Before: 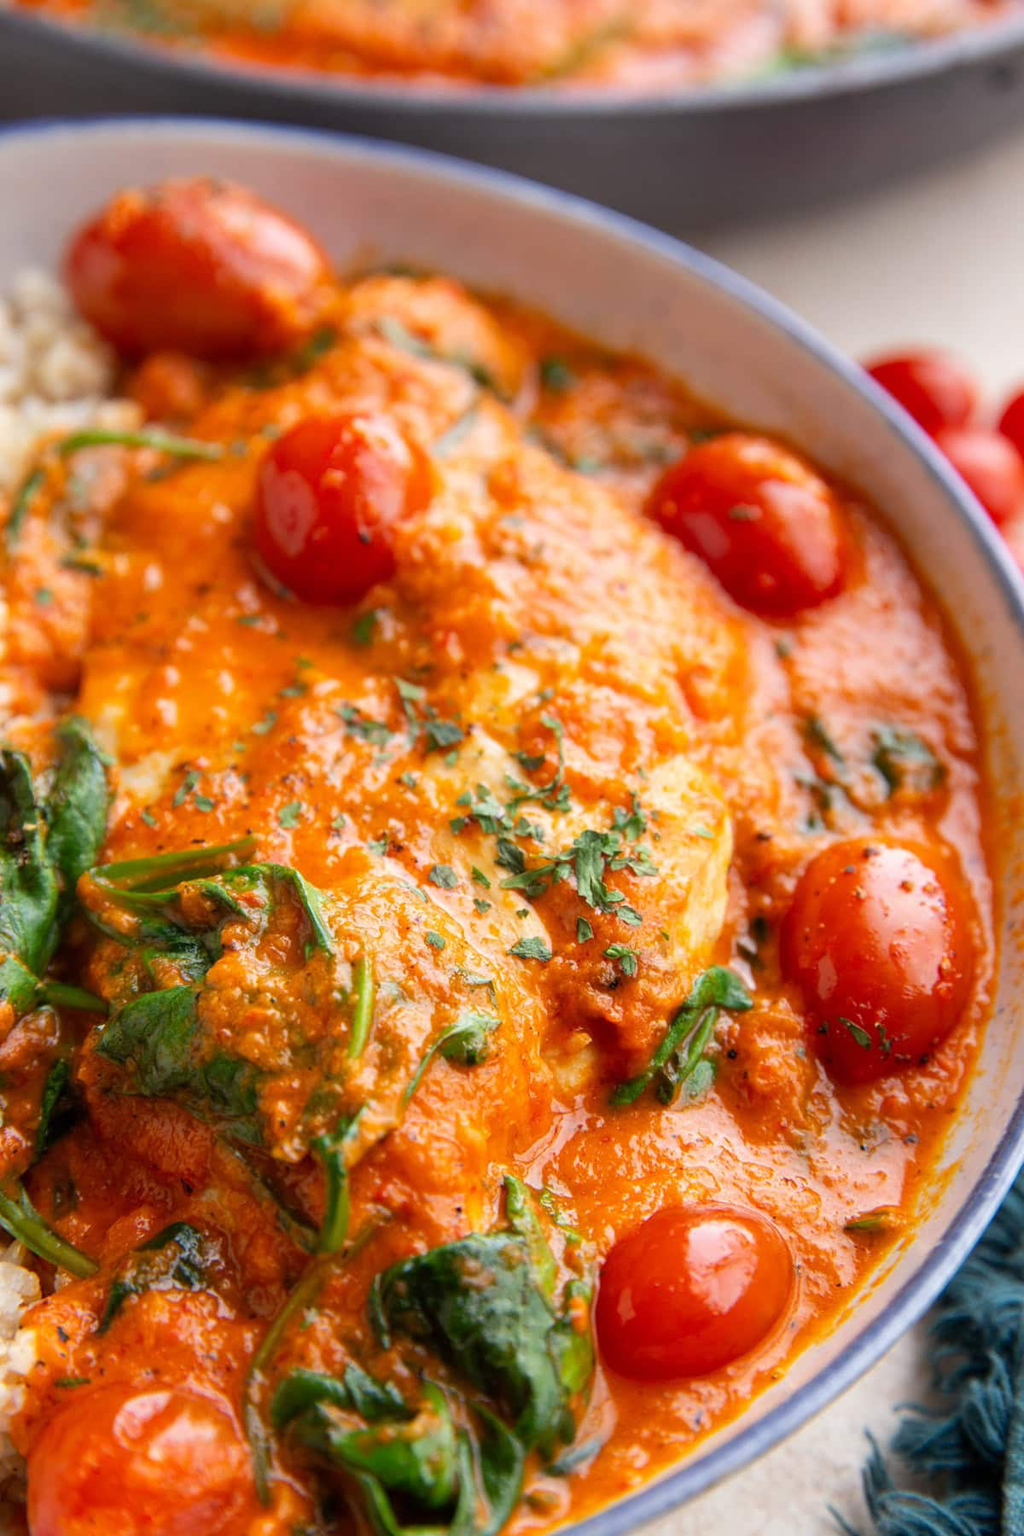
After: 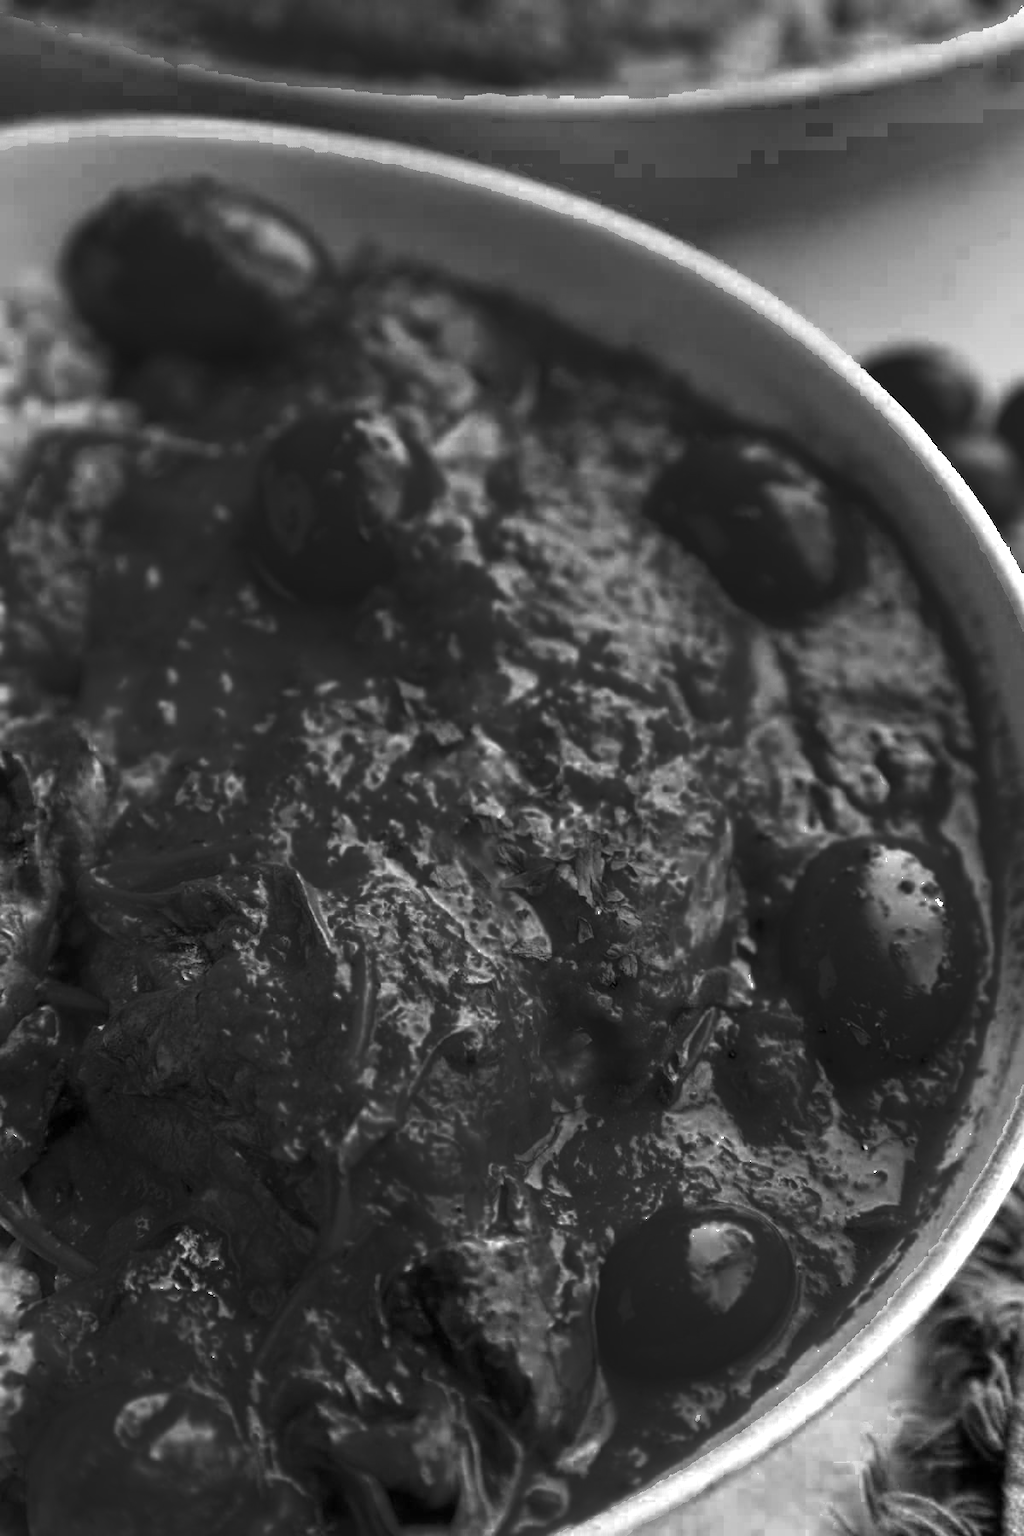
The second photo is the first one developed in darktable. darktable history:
color zones: curves: ch0 [(0.287, 0.048) (0.493, 0.484) (0.737, 0.816)]; ch1 [(0, 0) (0.143, 0) (0.286, 0) (0.429, 0) (0.571, 0) (0.714, 0) (0.857, 0)], mix 41.05%
